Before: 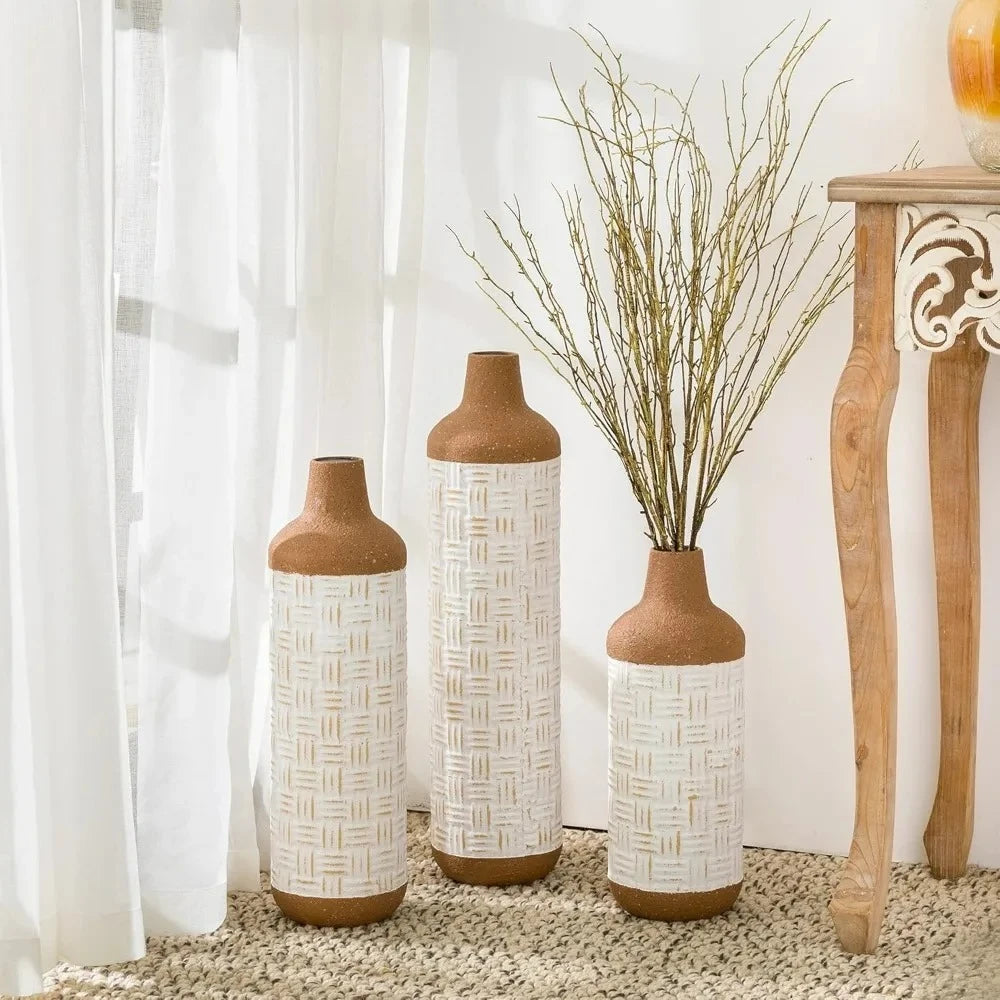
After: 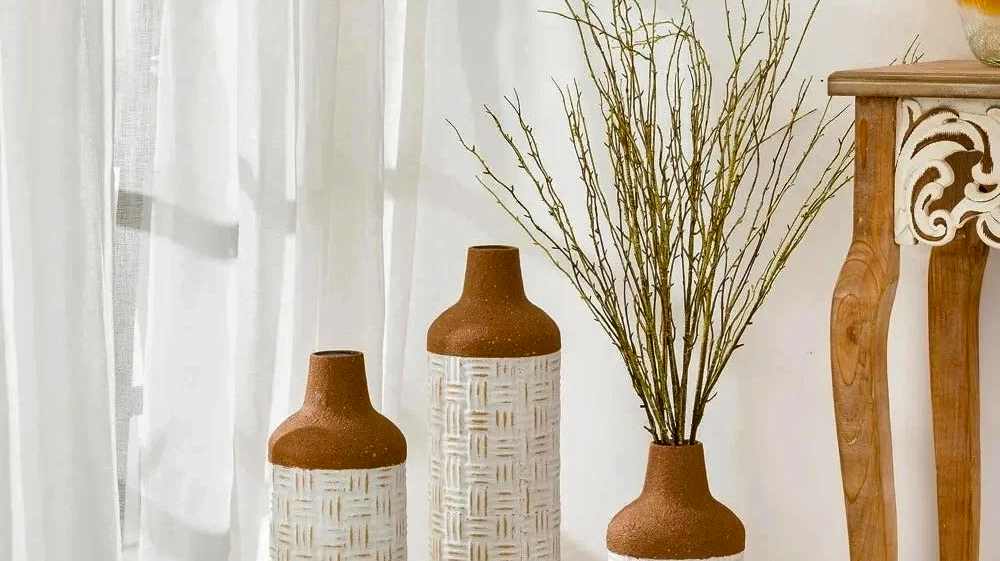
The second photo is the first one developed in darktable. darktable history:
crop and rotate: top 10.605%, bottom 33.274%
haze removal: strength 0.29, distance 0.25, compatibility mode true, adaptive false
contrast brightness saturation: brightness -0.25, saturation 0.2
